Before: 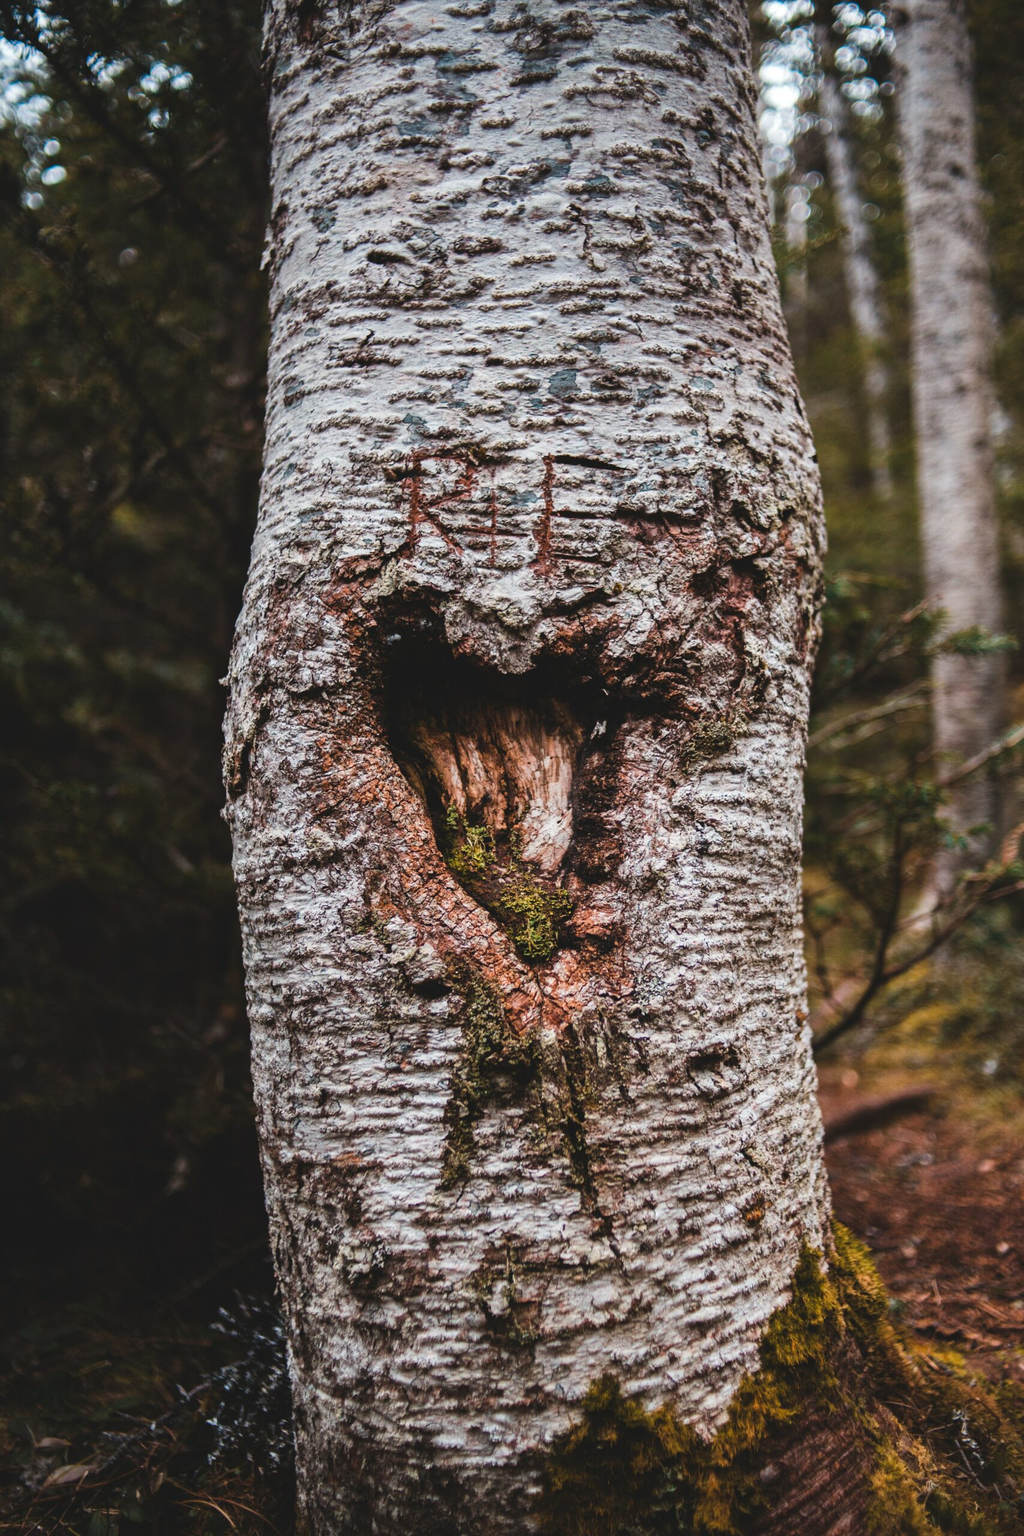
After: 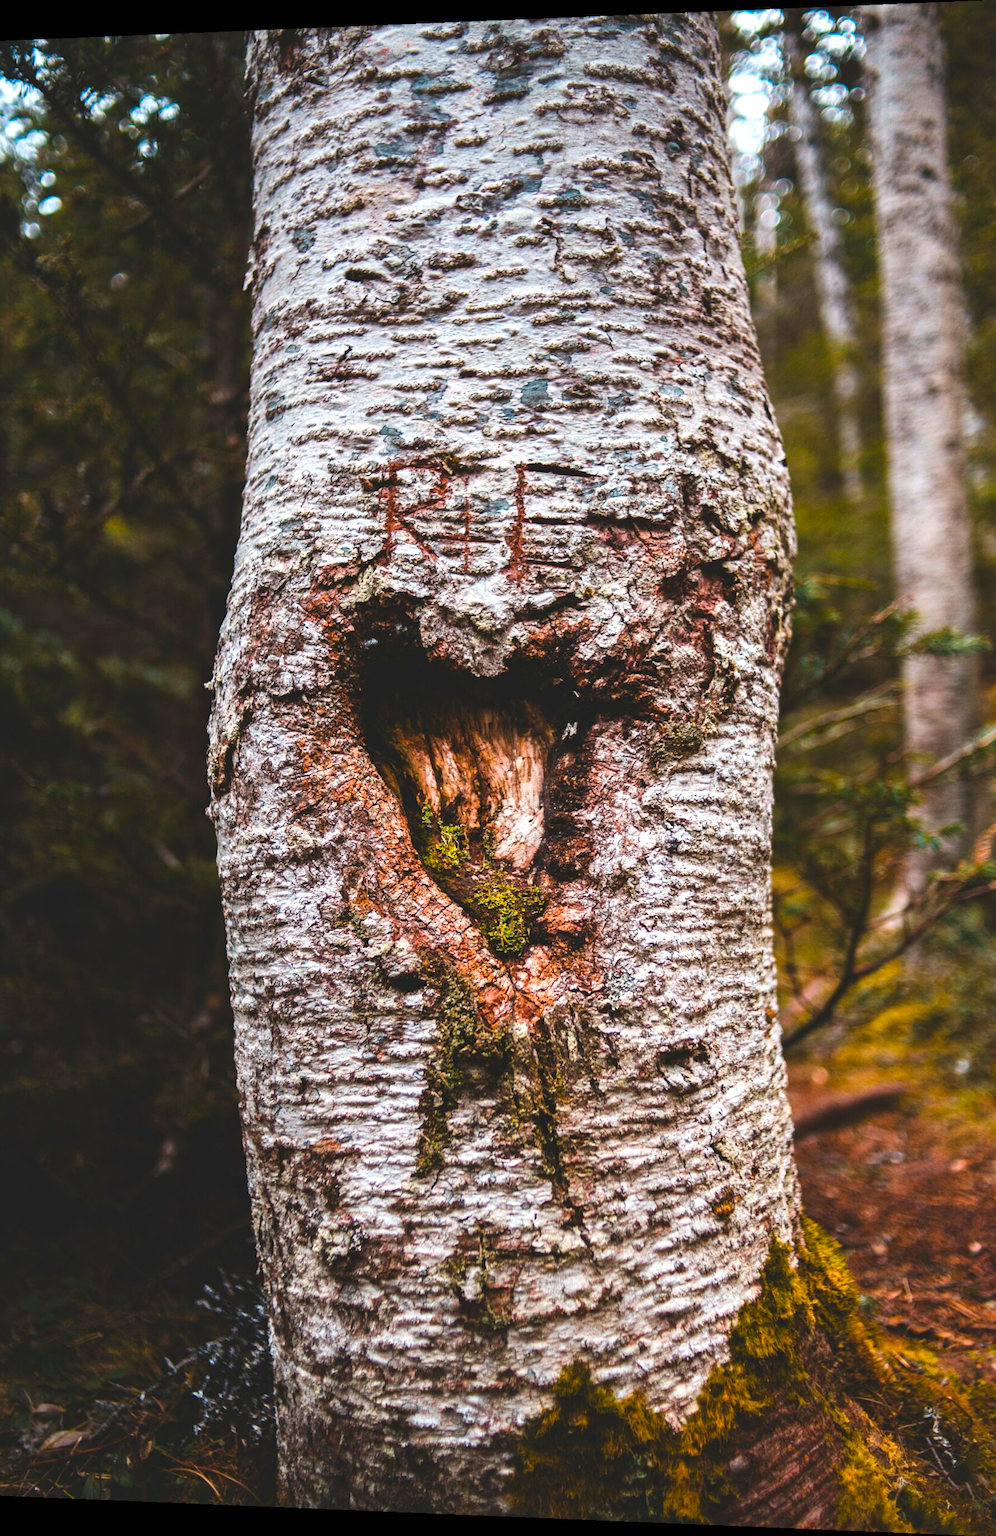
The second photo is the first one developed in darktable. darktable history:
rotate and perspective: lens shift (horizontal) -0.055, automatic cropping off
exposure: black level correction 0, exposure 0.5 EV, compensate exposure bias true, compensate highlight preservation false
color balance rgb: perceptual saturation grading › global saturation 30%, global vibrance 20%
